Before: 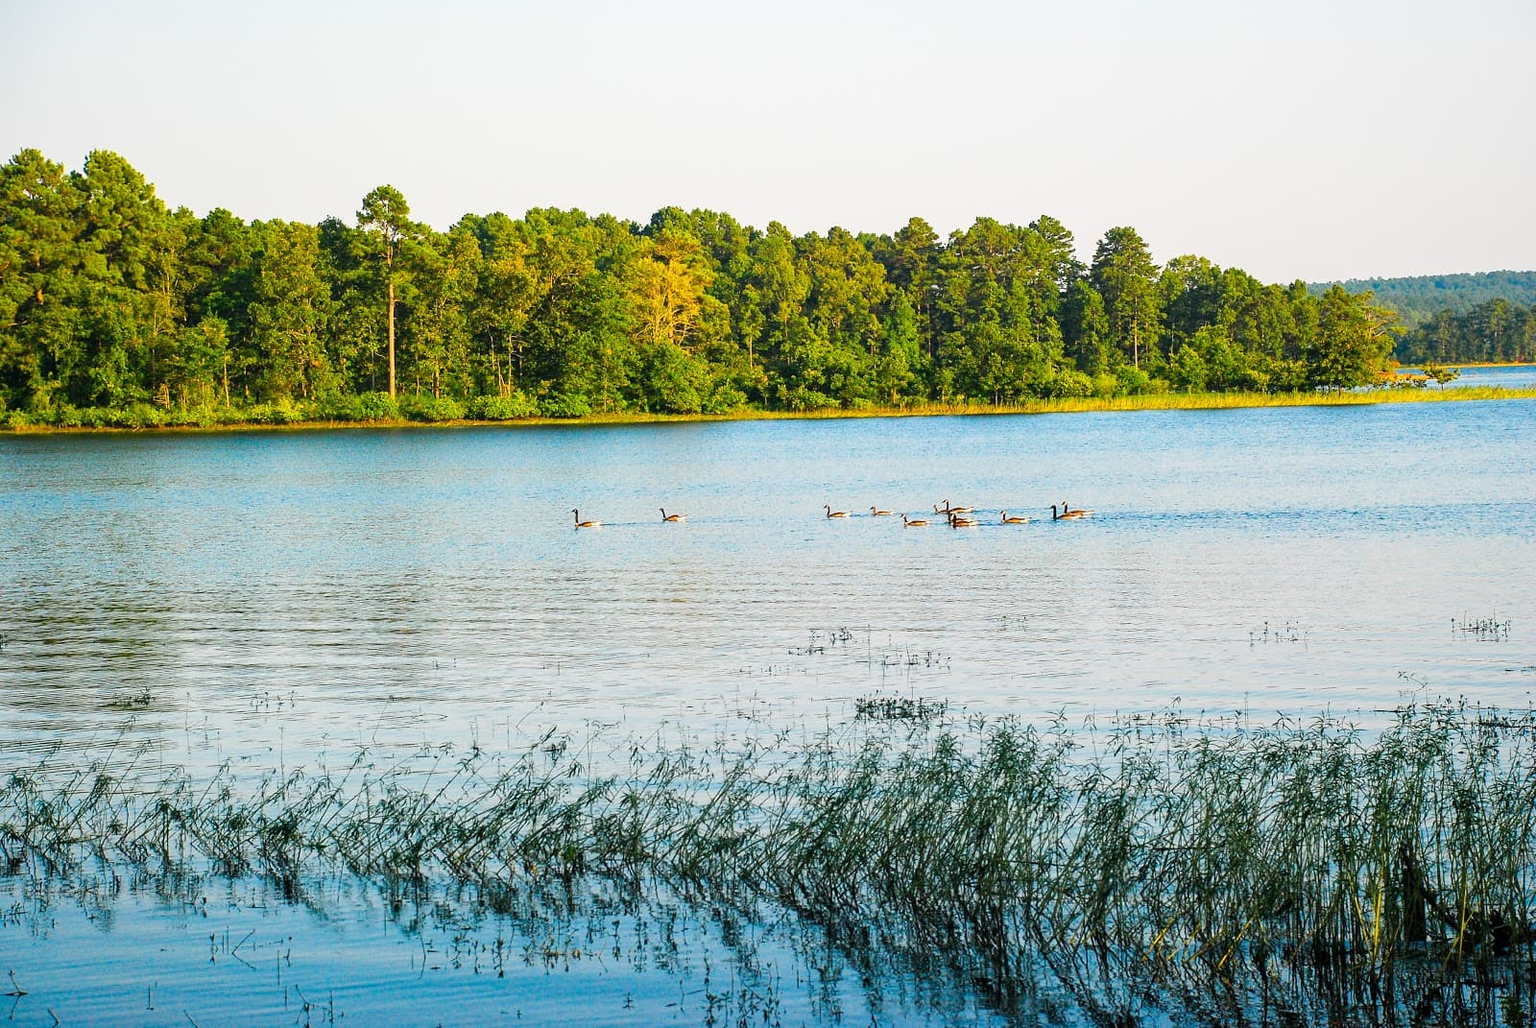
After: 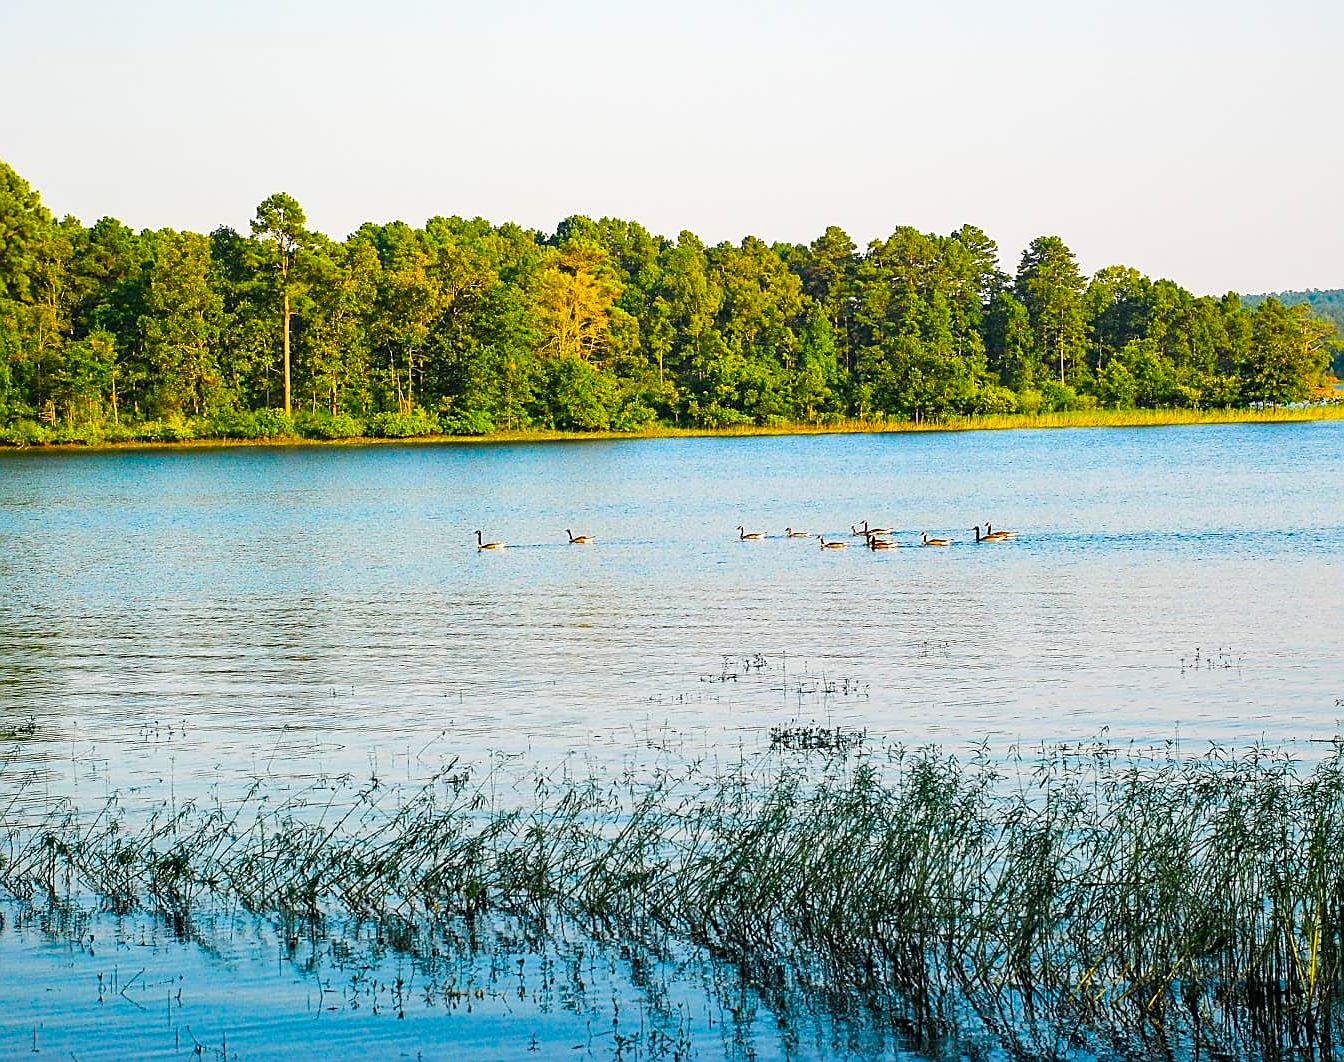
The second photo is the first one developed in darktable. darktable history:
crop: left 7.598%, right 7.873%
color balance: output saturation 120%
sharpen: on, module defaults
